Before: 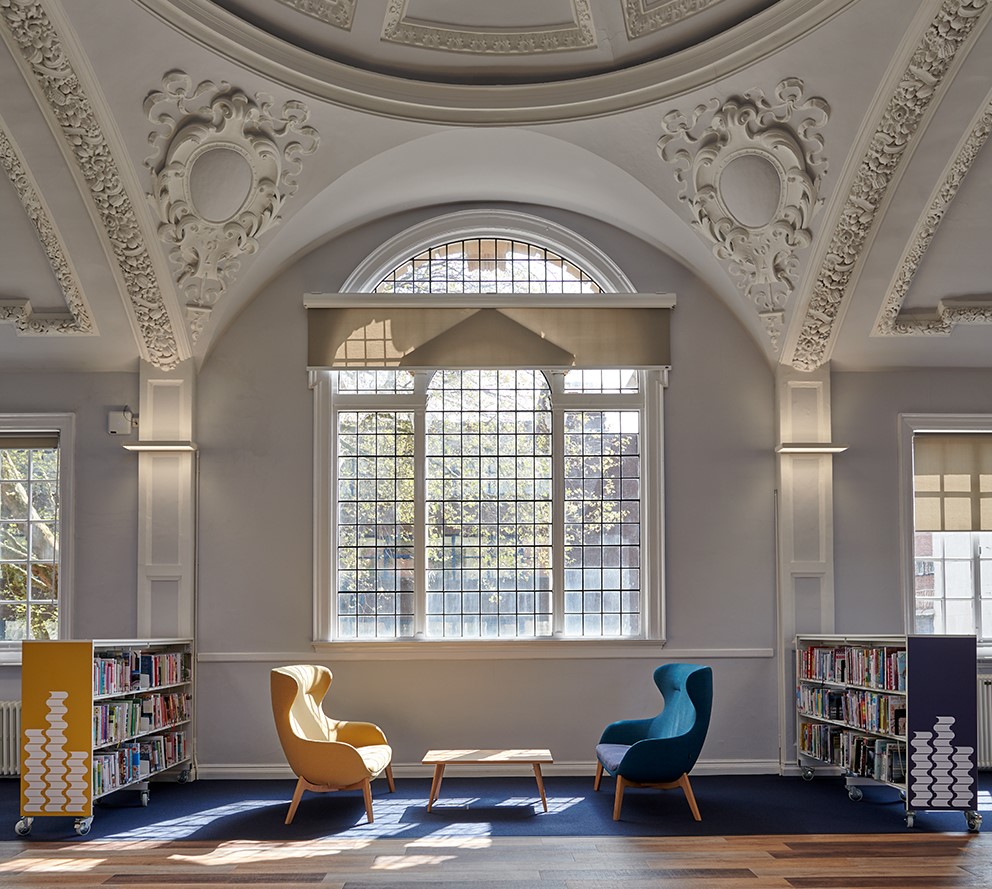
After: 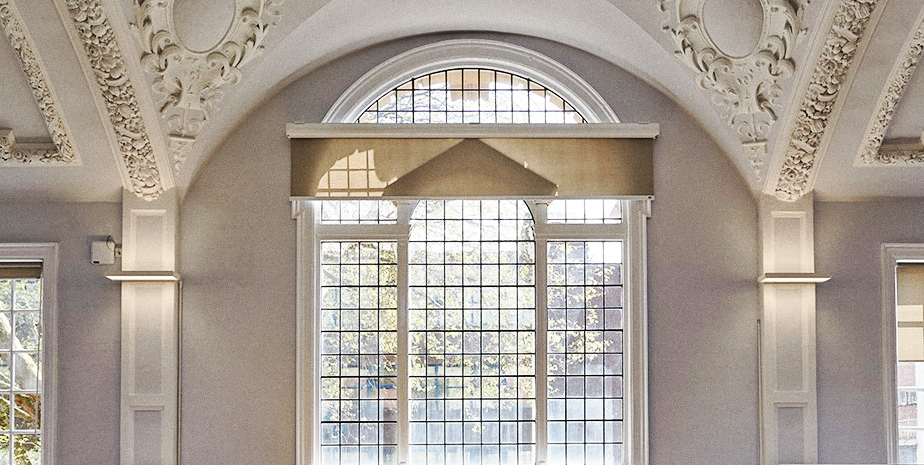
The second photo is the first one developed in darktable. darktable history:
grain: coarseness 0.09 ISO
white balance: emerald 1
crop: left 1.744%, top 19.225%, right 5.069%, bottom 28.357%
base curve: curves: ch0 [(0, 0) (0.032, 0.025) (0.121, 0.166) (0.206, 0.329) (0.605, 0.79) (1, 1)], preserve colors none
